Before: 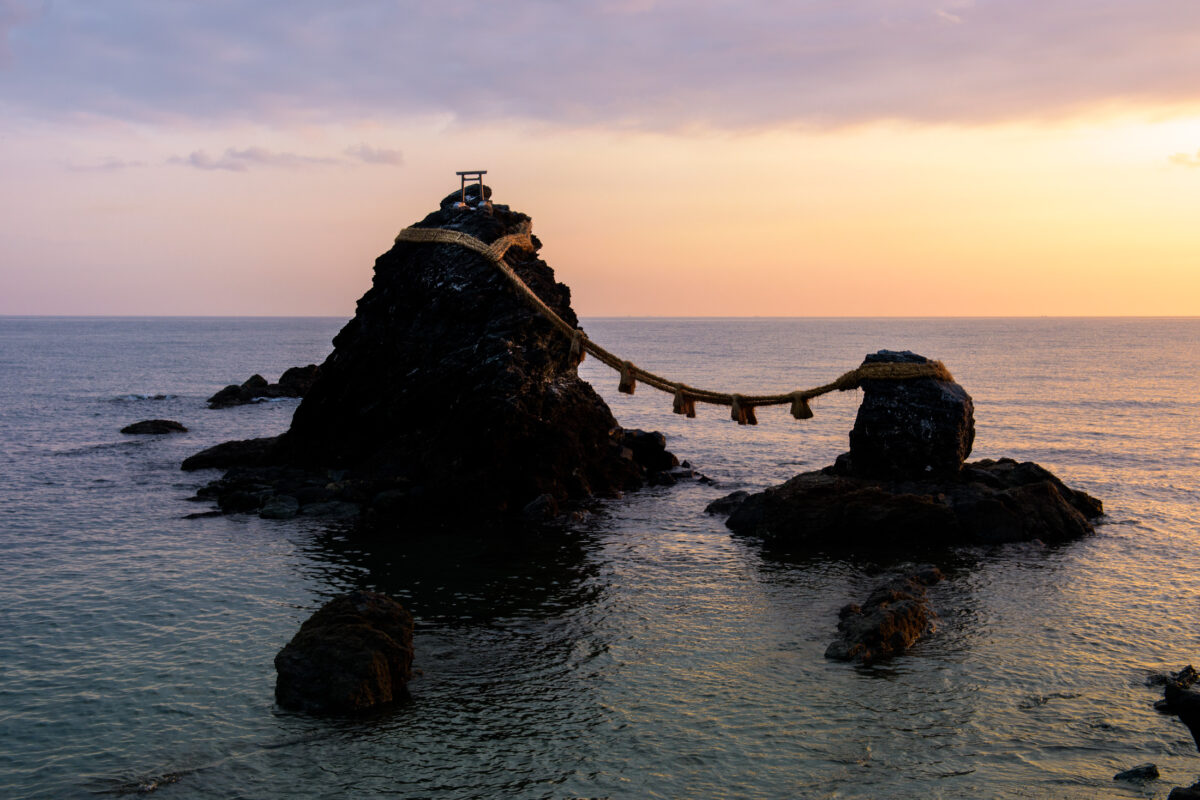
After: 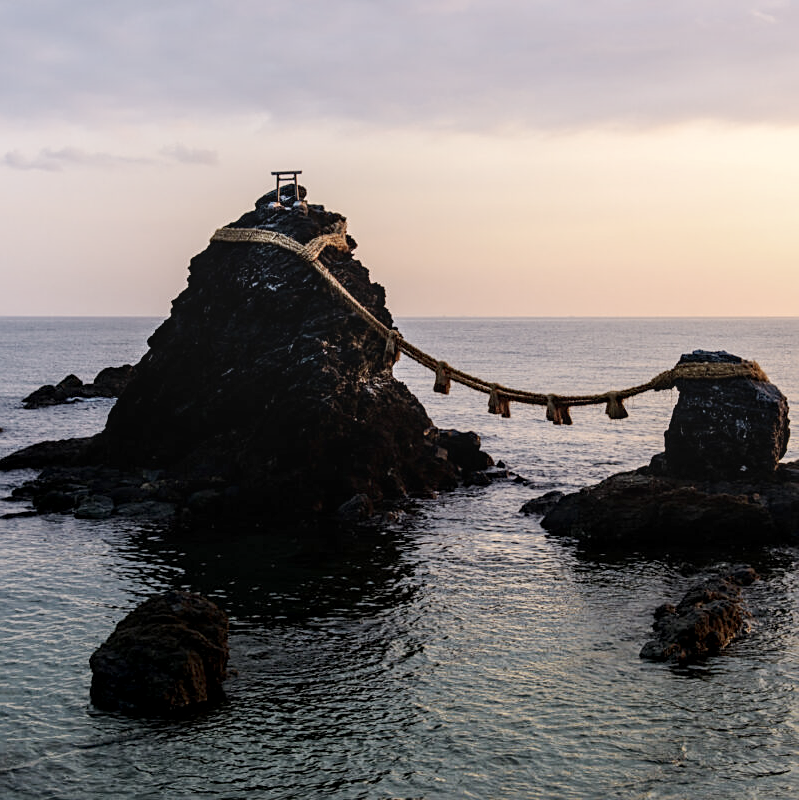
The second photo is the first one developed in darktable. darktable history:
contrast brightness saturation: contrast 0.1, saturation -0.3
local contrast: on, module defaults
sharpen: on, module defaults
base curve: curves: ch0 [(0, 0) (0.158, 0.273) (0.879, 0.895) (1, 1)], preserve colors none
crop: left 15.419%, right 17.914%
tone equalizer: on, module defaults
